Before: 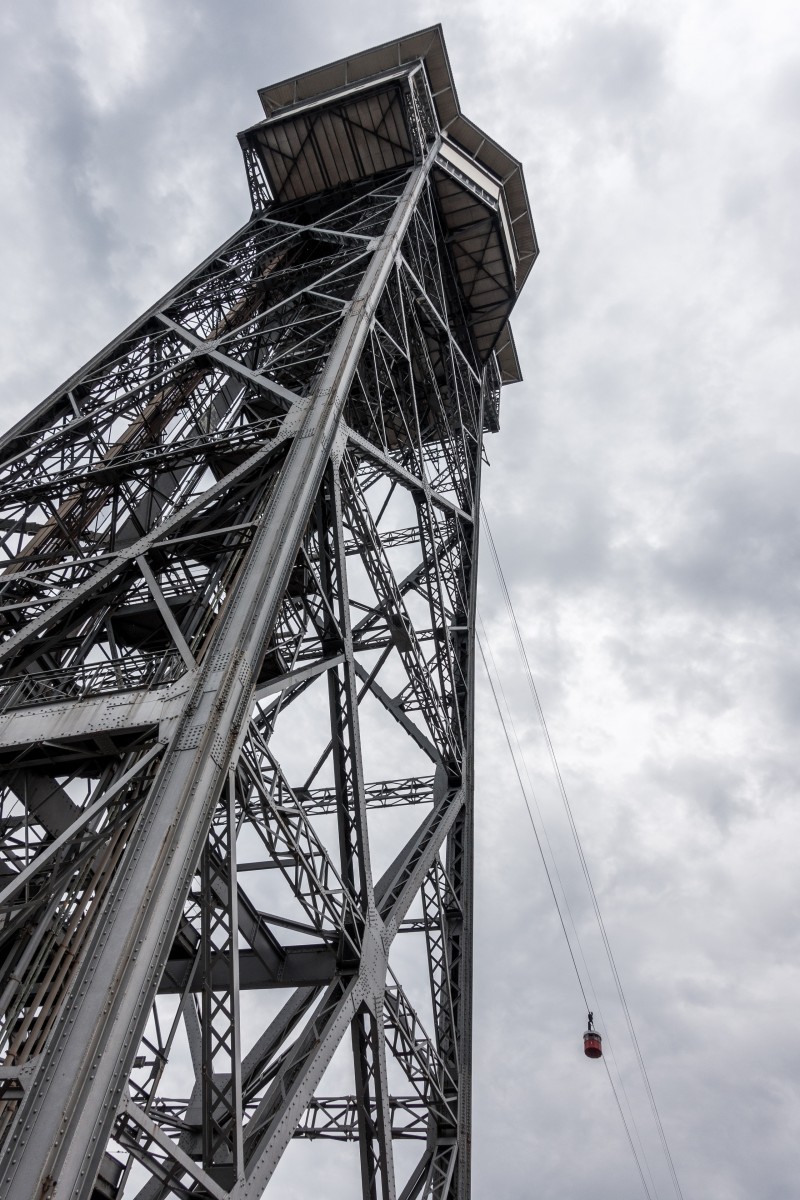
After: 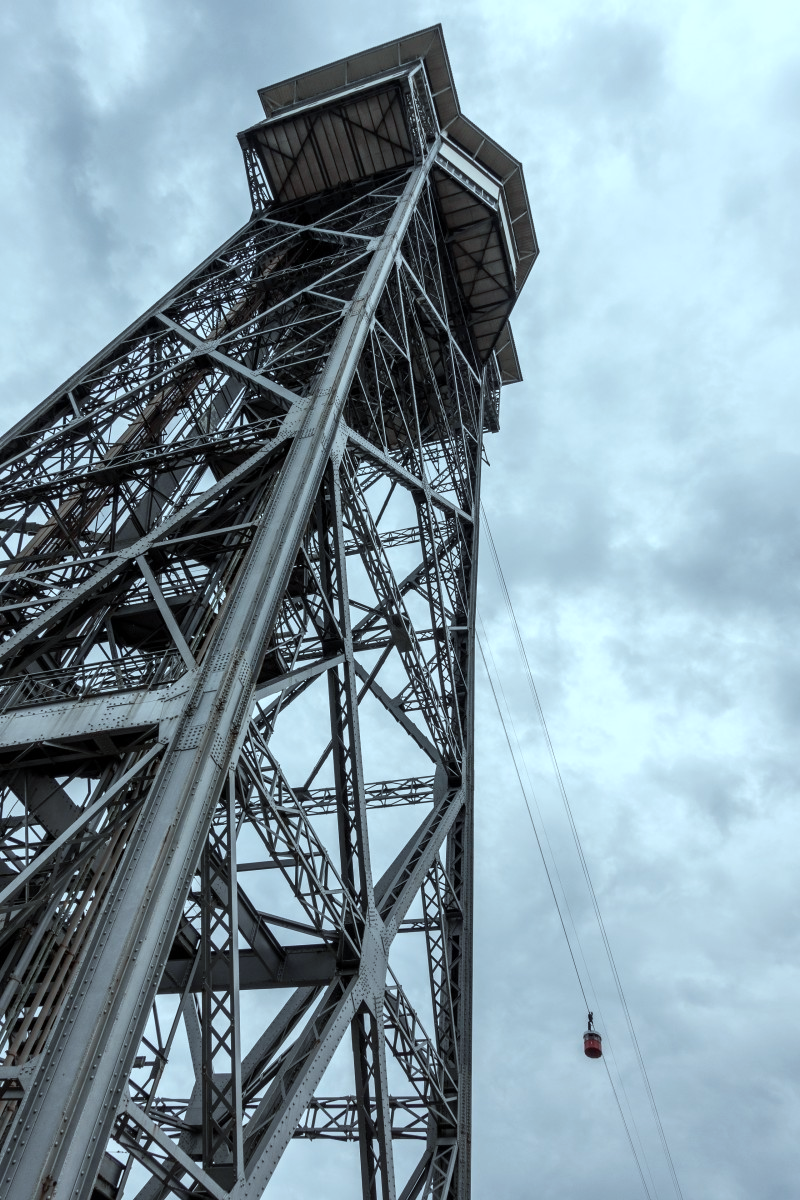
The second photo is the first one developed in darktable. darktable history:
contrast brightness saturation: saturation -0.05
color correction: highlights a* -10.04, highlights b* -10.37
